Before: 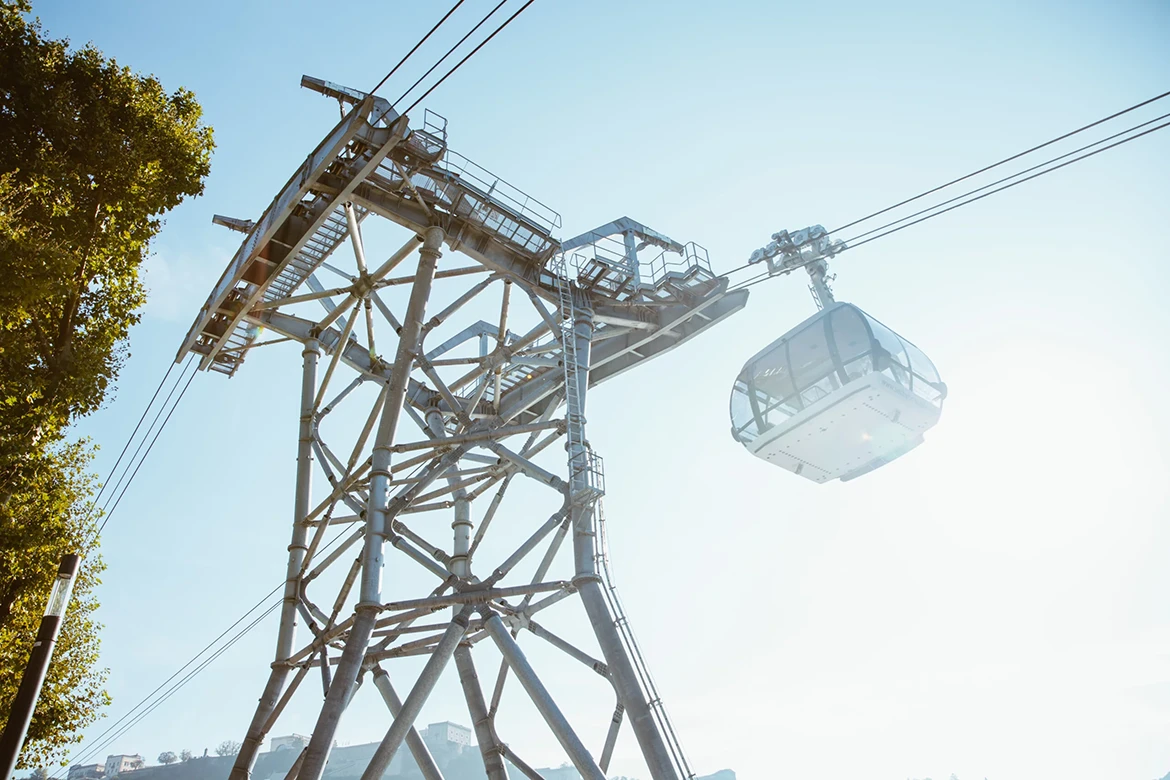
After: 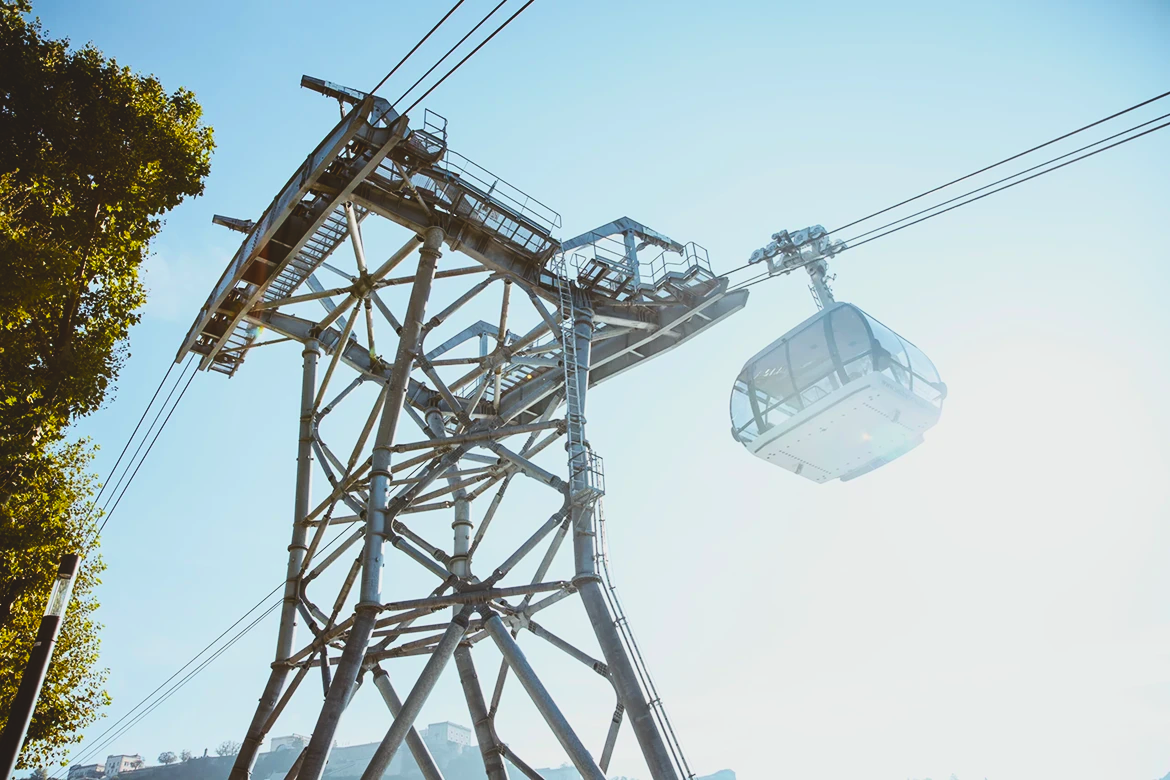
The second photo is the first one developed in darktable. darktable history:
exposure: black level correction -0.037, exposure -0.496 EV, compensate highlight preservation false
contrast brightness saturation: contrast 0.291
velvia: strength 31.5%, mid-tones bias 0.206
